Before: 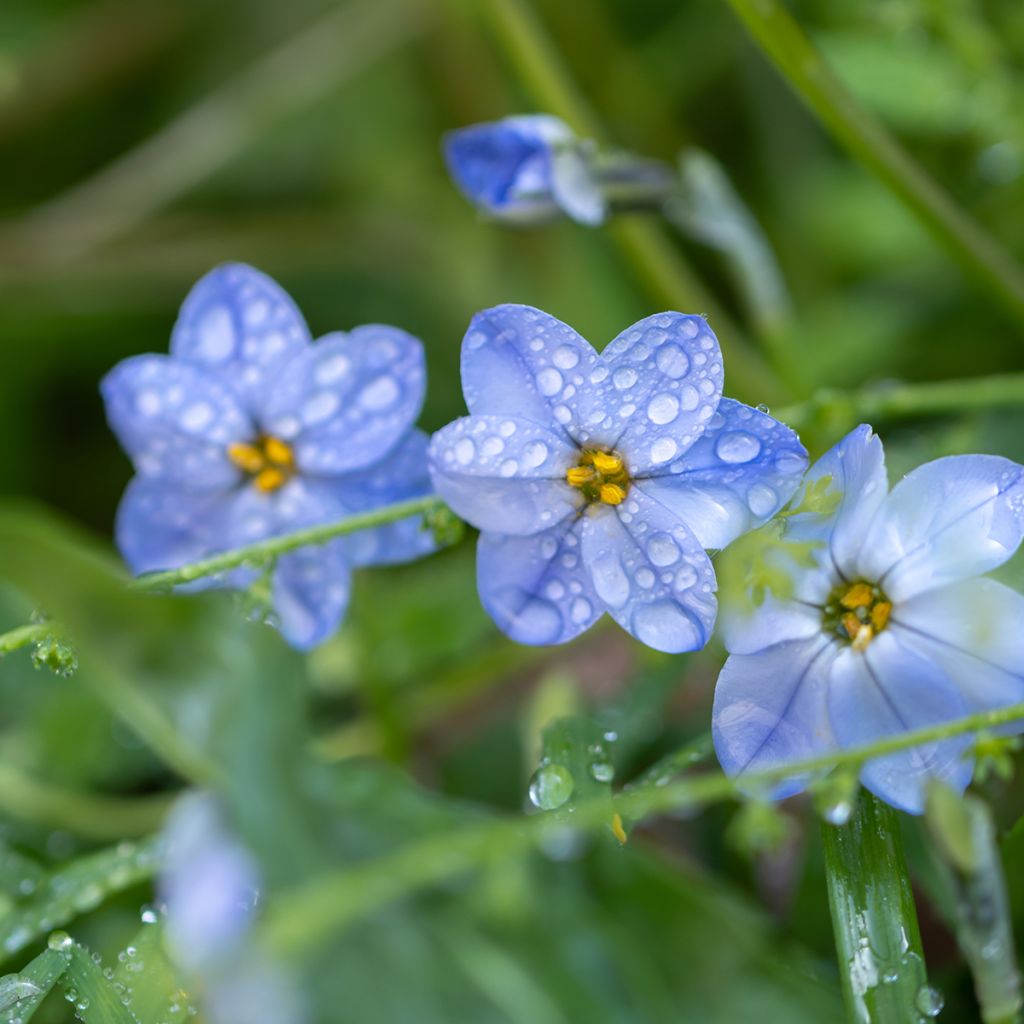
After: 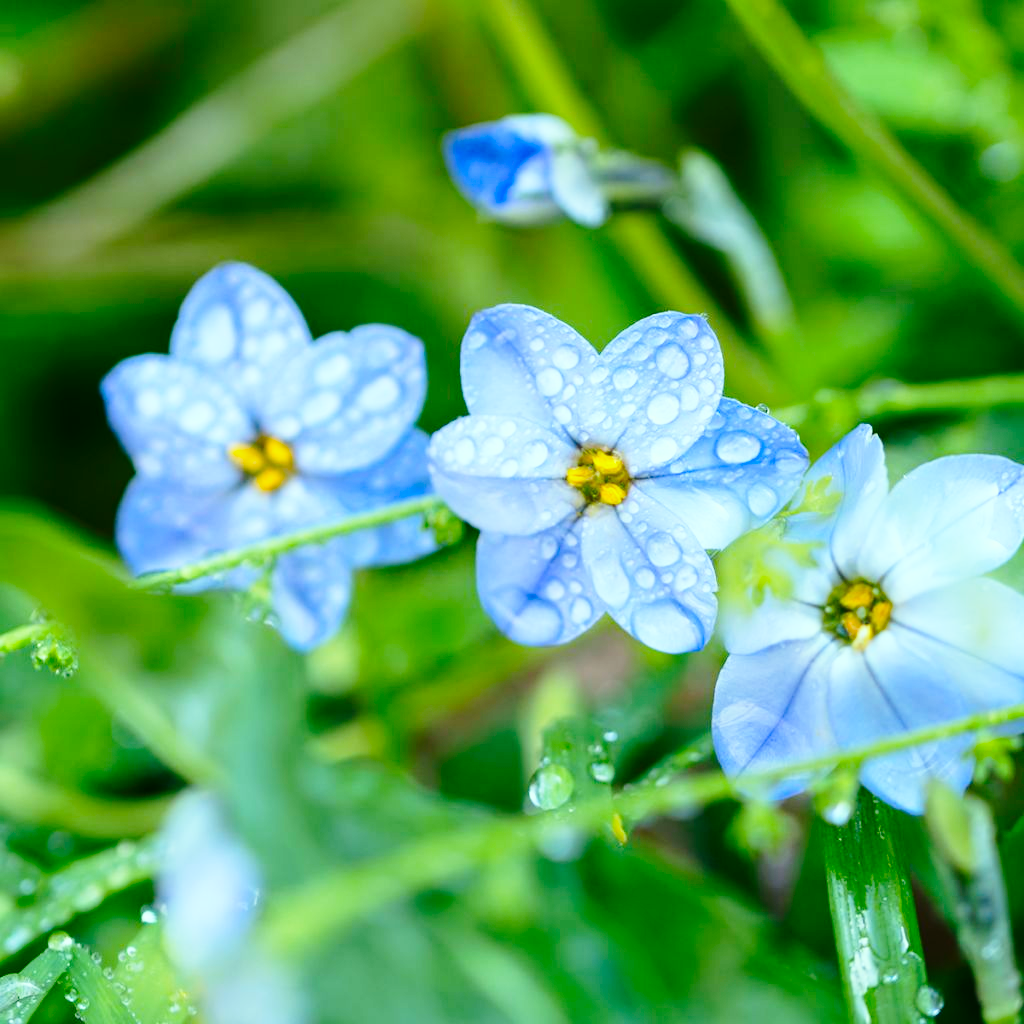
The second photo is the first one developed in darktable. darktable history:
base curve: curves: ch0 [(0, 0) (0.028, 0.03) (0.121, 0.232) (0.46, 0.748) (0.859, 0.968) (1, 1)], preserve colors none
color correction: highlights a* -7.46, highlights b* 1.29, shadows a* -3.43, saturation 1.42
contrast brightness saturation: contrast 0.108, saturation -0.151
